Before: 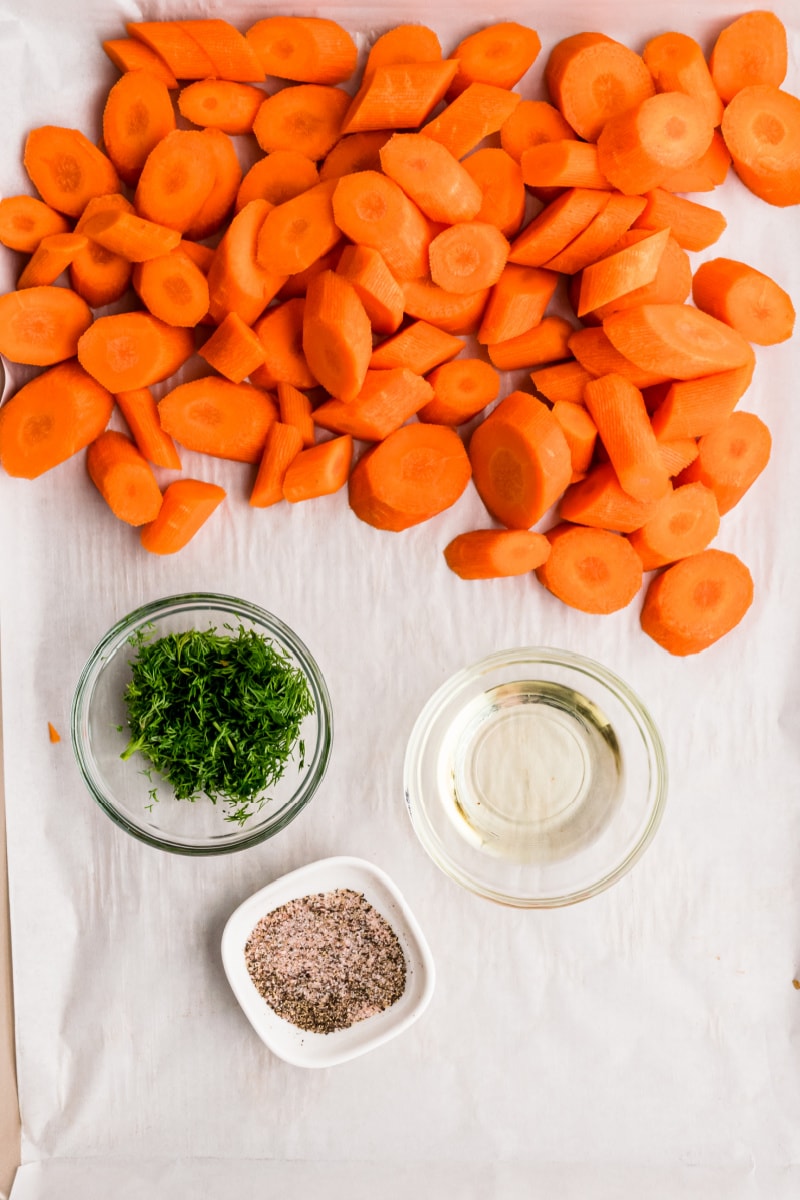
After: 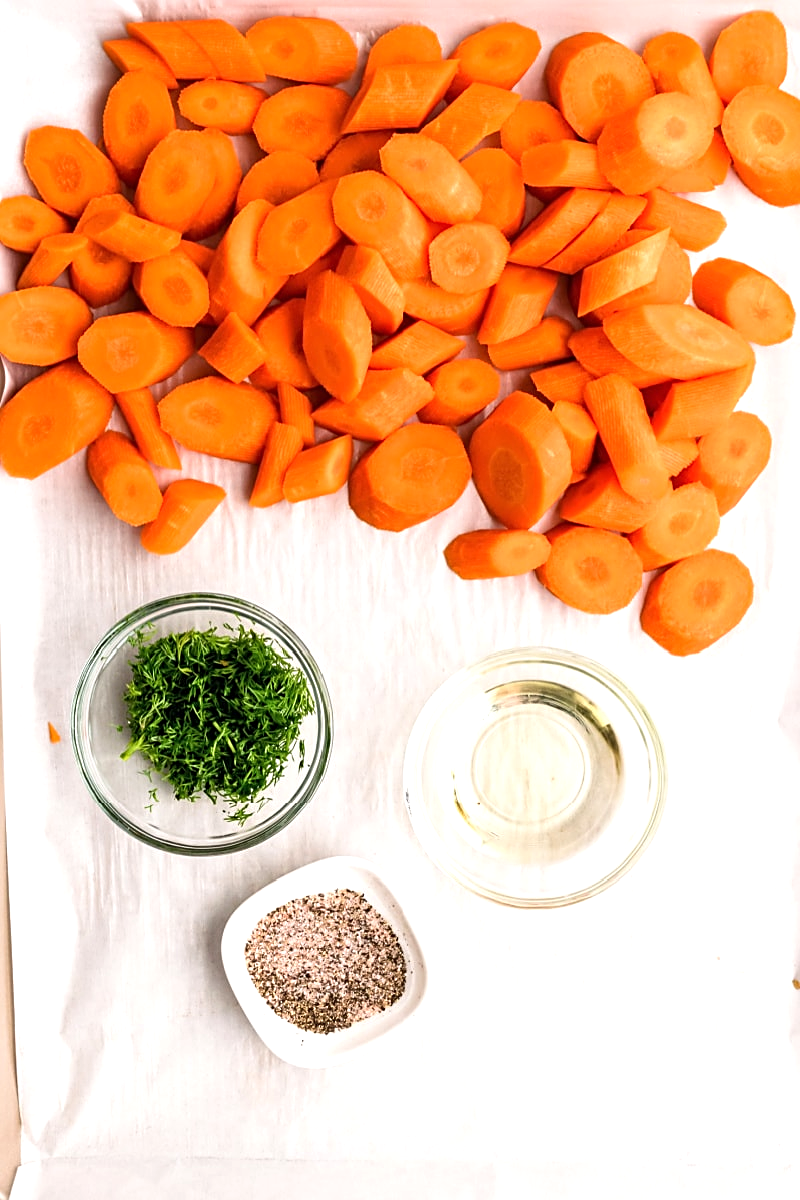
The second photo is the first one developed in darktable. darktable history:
exposure: black level correction 0, exposure 0.498 EV, compensate exposure bias true, compensate highlight preservation false
sharpen: amount 0.499
